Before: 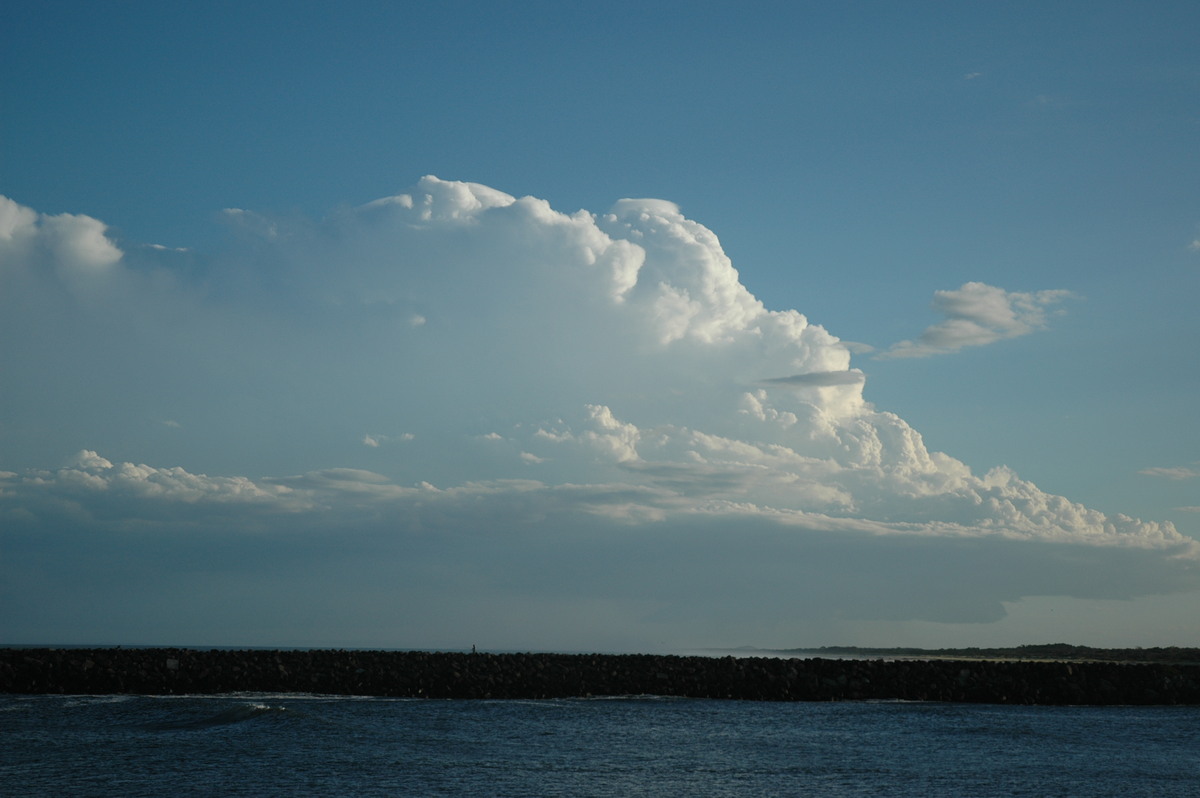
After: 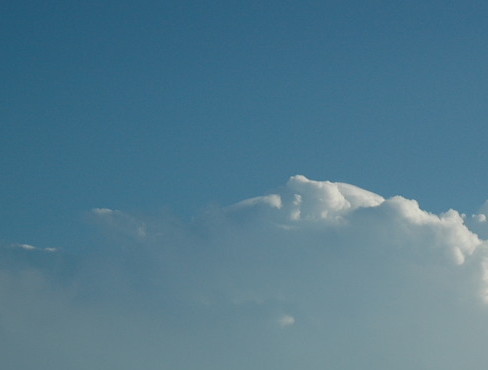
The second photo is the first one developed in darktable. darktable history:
crop and rotate: left 10.963%, top 0.09%, right 48.318%, bottom 53.458%
